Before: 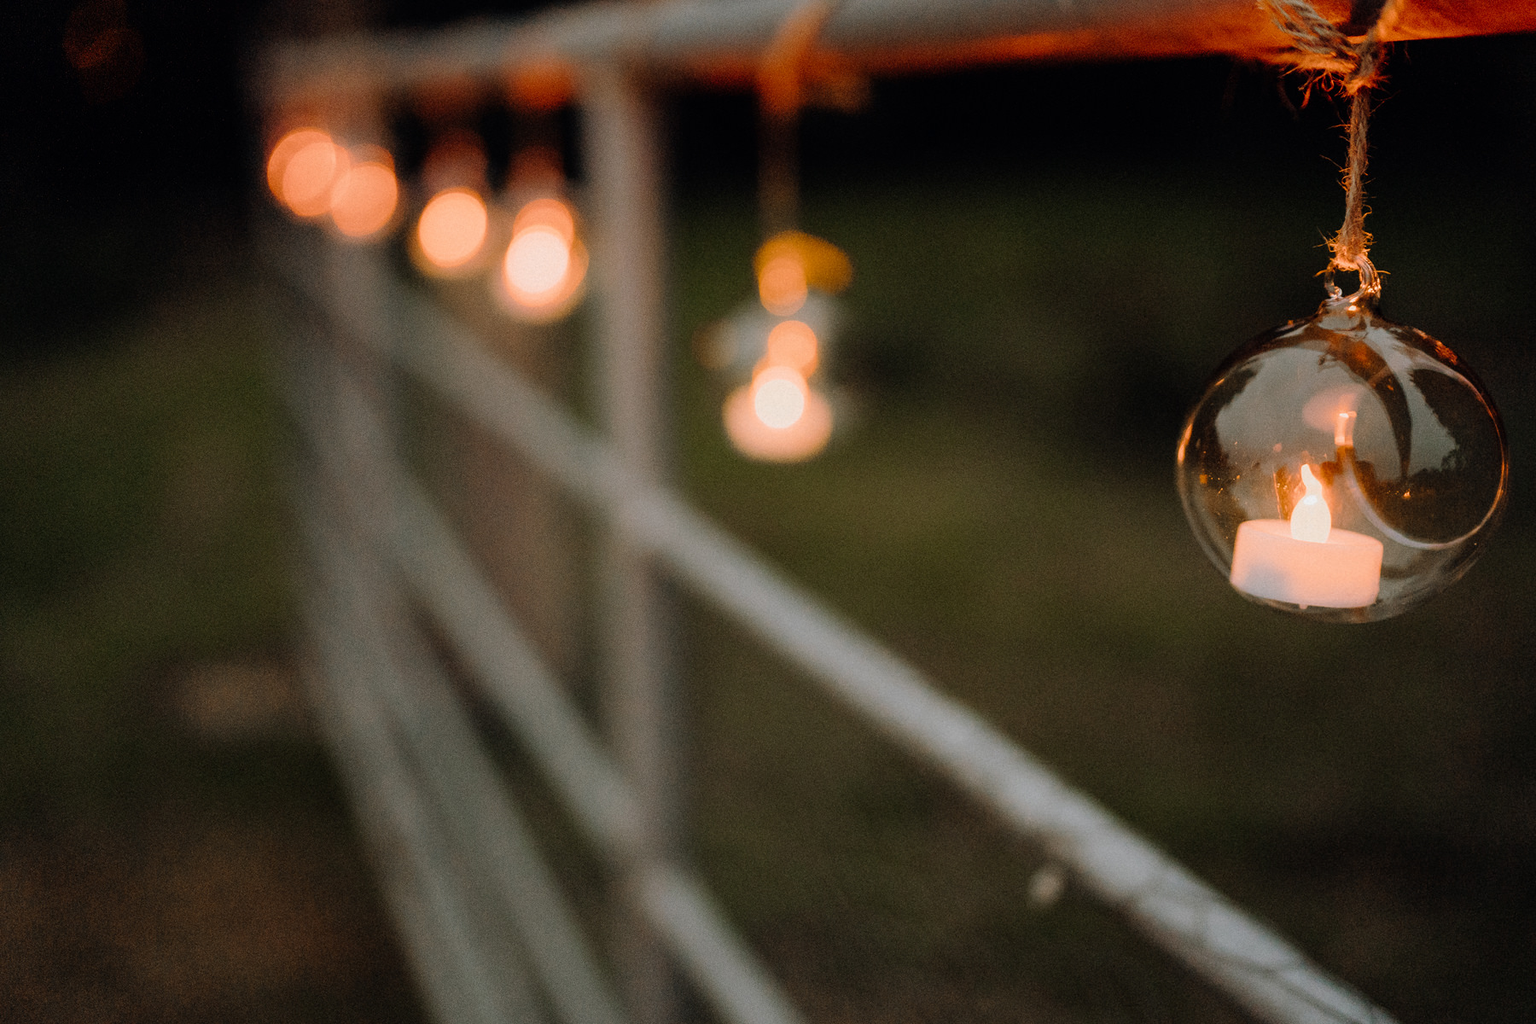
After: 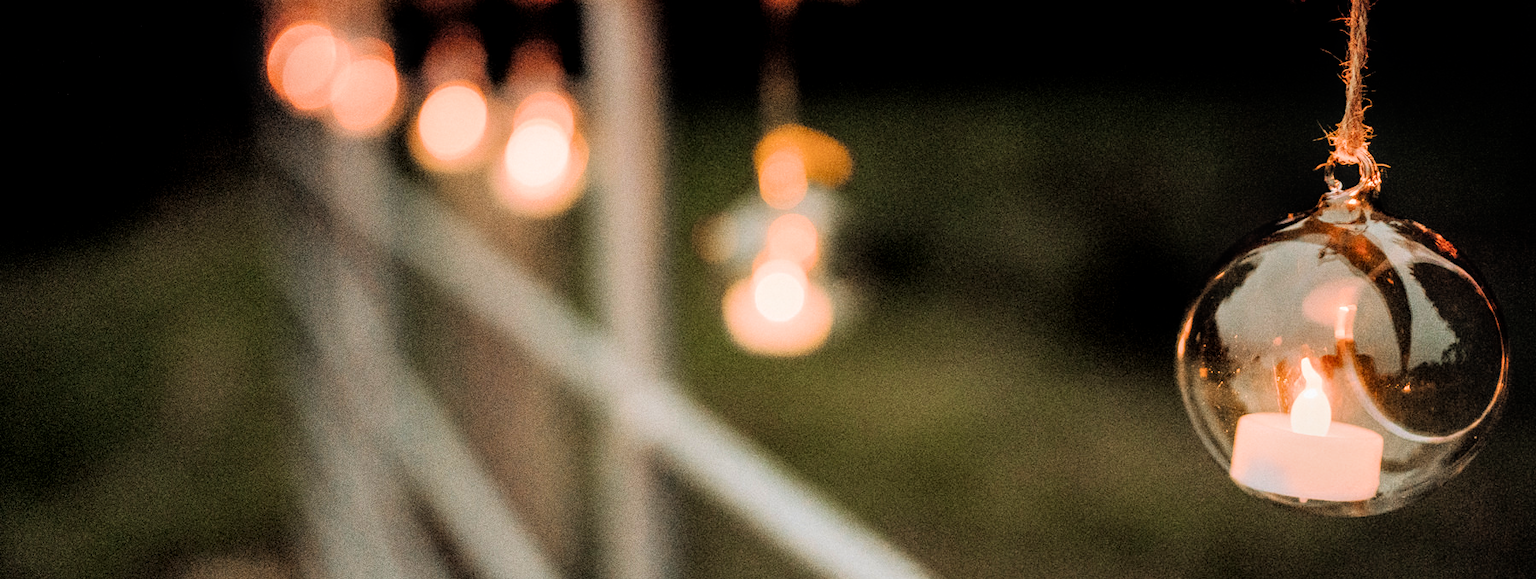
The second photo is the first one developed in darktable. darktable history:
crop and rotate: top 10.43%, bottom 32.911%
tone equalizer: -8 EV -0.444 EV, -7 EV -0.404 EV, -6 EV -0.323 EV, -5 EV -0.183 EV, -3 EV 0.242 EV, -2 EV 0.35 EV, -1 EV 0.395 EV, +0 EV 0.429 EV, edges refinement/feathering 500, mask exposure compensation -1.57 EV, preserve details no
filmic rgb: black relative exposure -7.74 EV, white relative exposure 4.43 EV, hardness 3.75, latitude 38.01%, contrast 0.972, highlights saturation mix 9.21%, shadows ↔ highlights balance 4.77%
velvia: strength 15.27%
exposure: black level correction 0, exposure 0.898 EV, compensate highlight preservation false
local contrast: detail 130%
